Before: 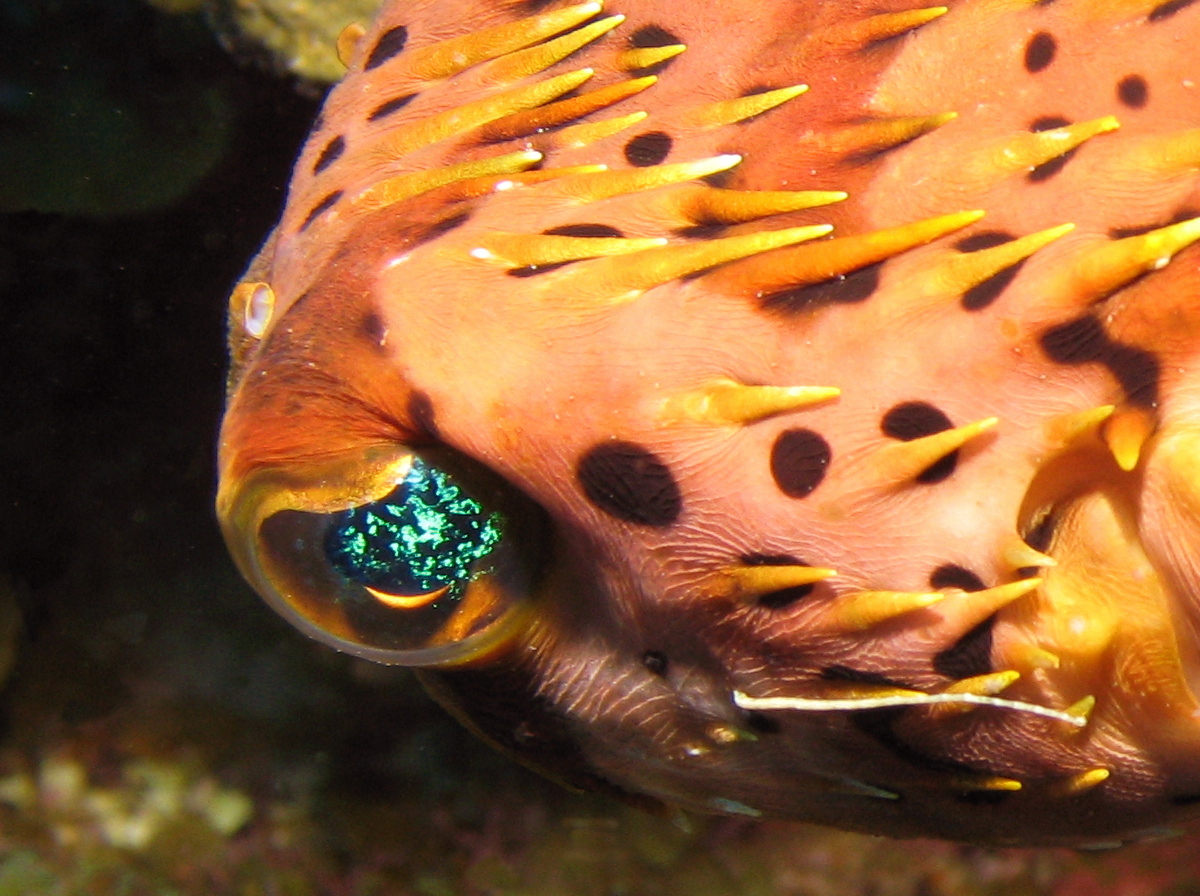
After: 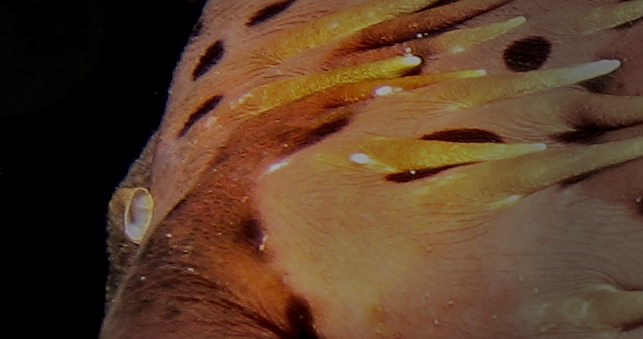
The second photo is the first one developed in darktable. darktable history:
sharpen: on, module defaults
crop: left 10.121%, top 10.631%, right 36.218%, bottom 51.526%
vignetting: fall-off start 40%, fall-off radius 40%
local contrast: detail 150%
tone equalizer: -8 EV -2 EV, -7 EV -2 EV, -6 EV -2 EV, -5 EV -2 EV, -4 EV -2 EV, -3 EV -2 EV, -2 EV -2 EV, -1 EV -1.63 EV, +0 EV -2 EV
